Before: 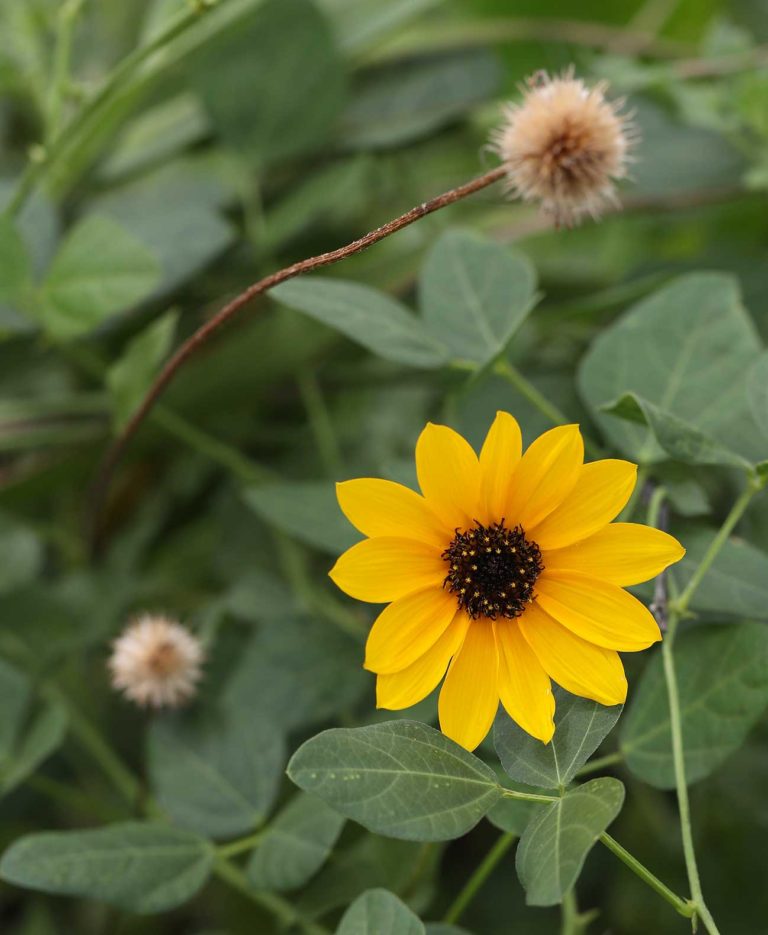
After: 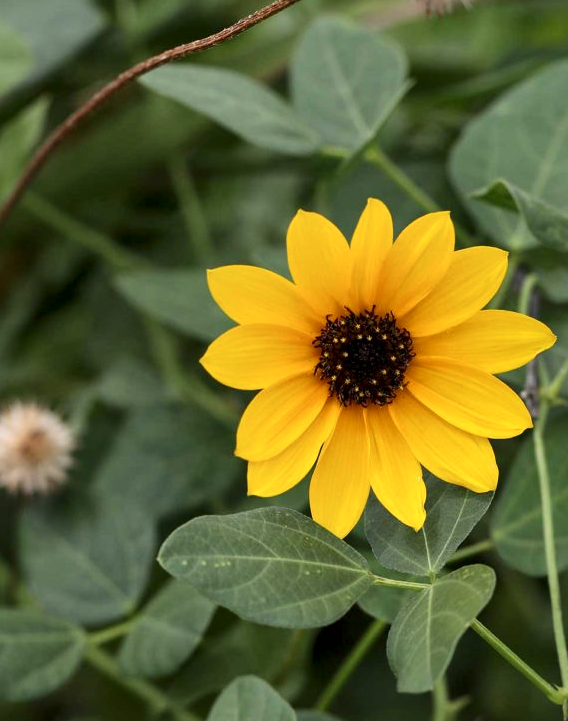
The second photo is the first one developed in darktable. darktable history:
crop: left 16.871%, top 22.857%, right 9.116%
local contrast: mode bilateral grid, contrast 25, coarseness 60, detail 151%, midtone range 0.2
